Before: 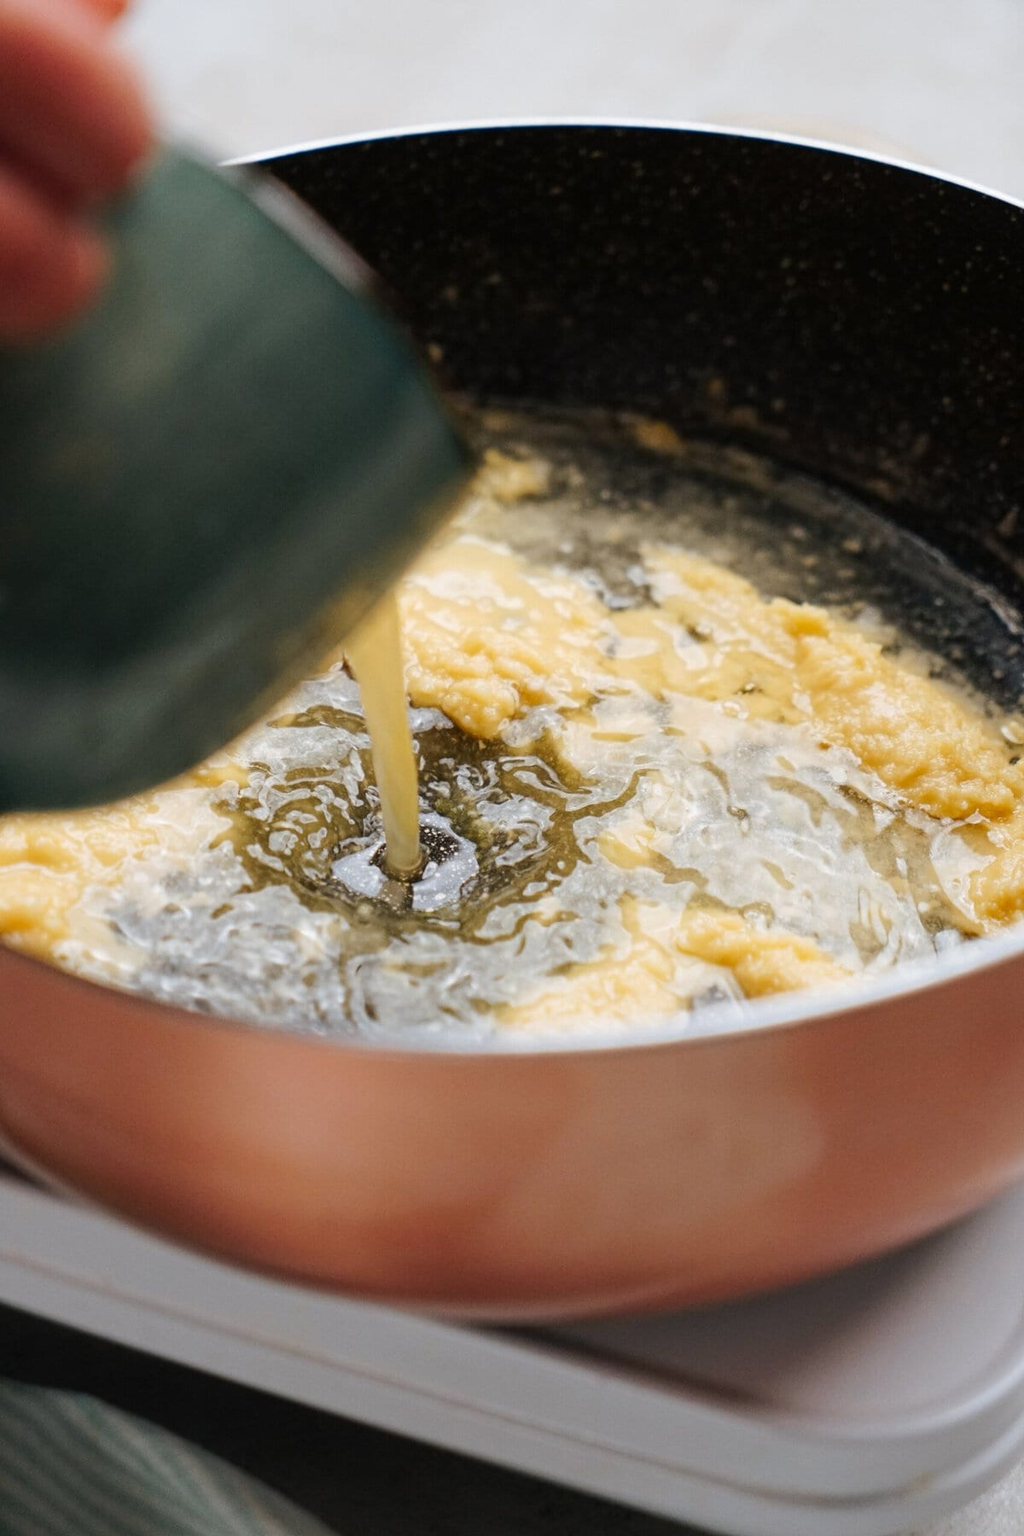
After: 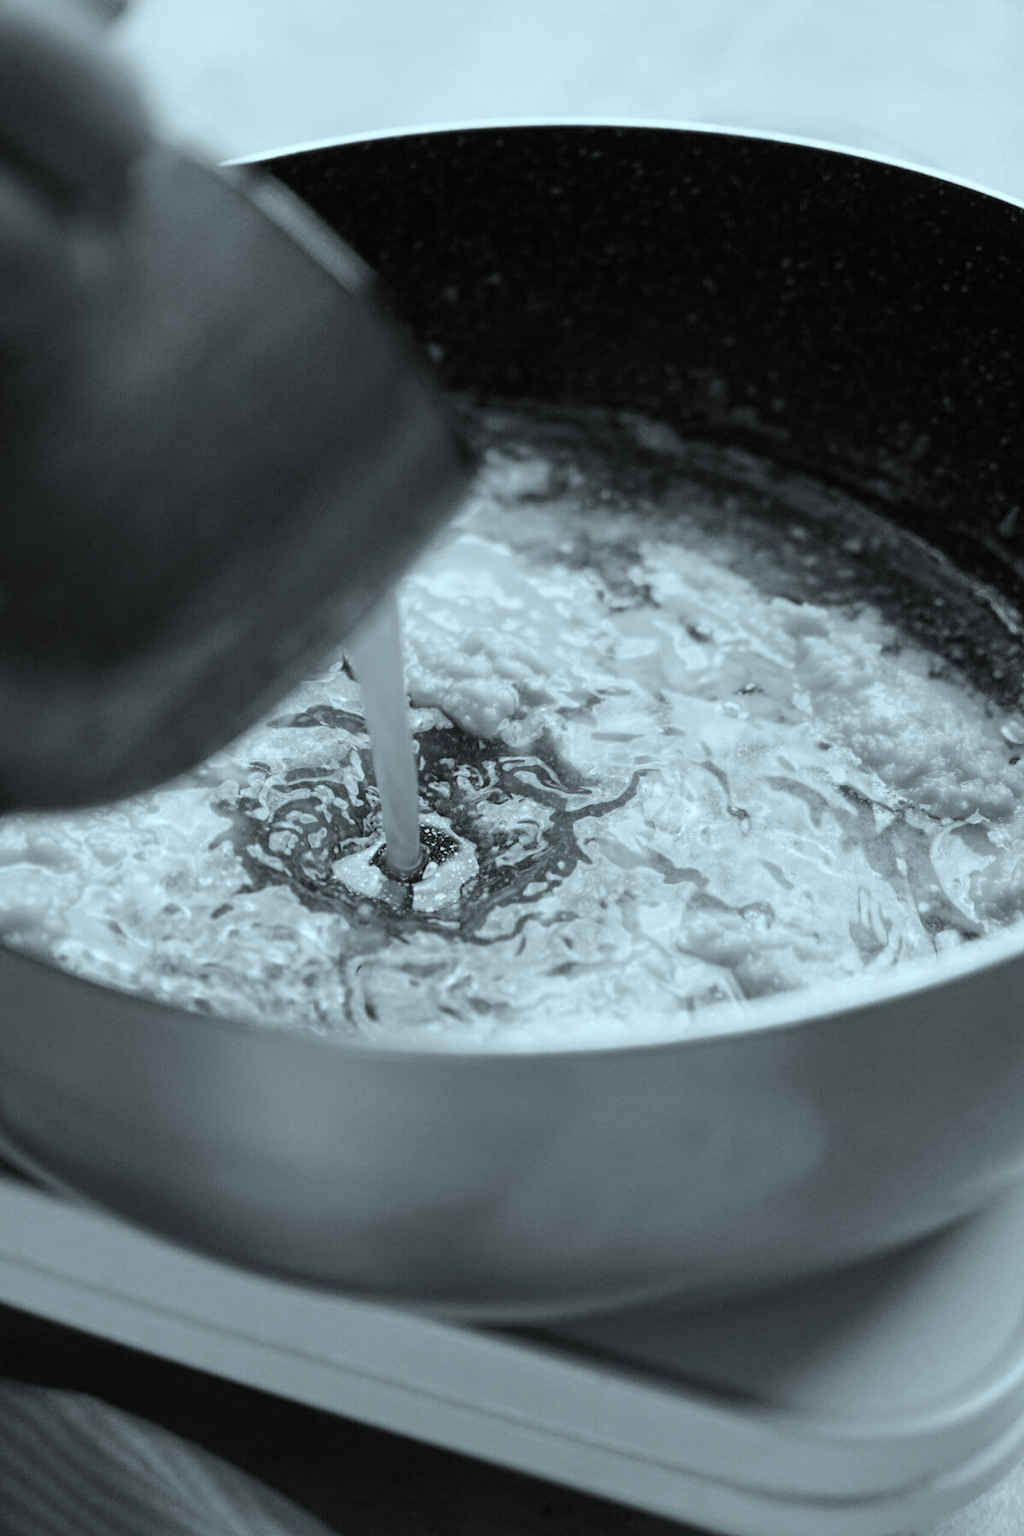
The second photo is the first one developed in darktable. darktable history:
color correction: highlights a* -10.33, highlights b* -10.04
color calibration: output gray [0.246, 0.254, 0.501, 0], x 0.372, y 0.387, temperature 4283.75 K
